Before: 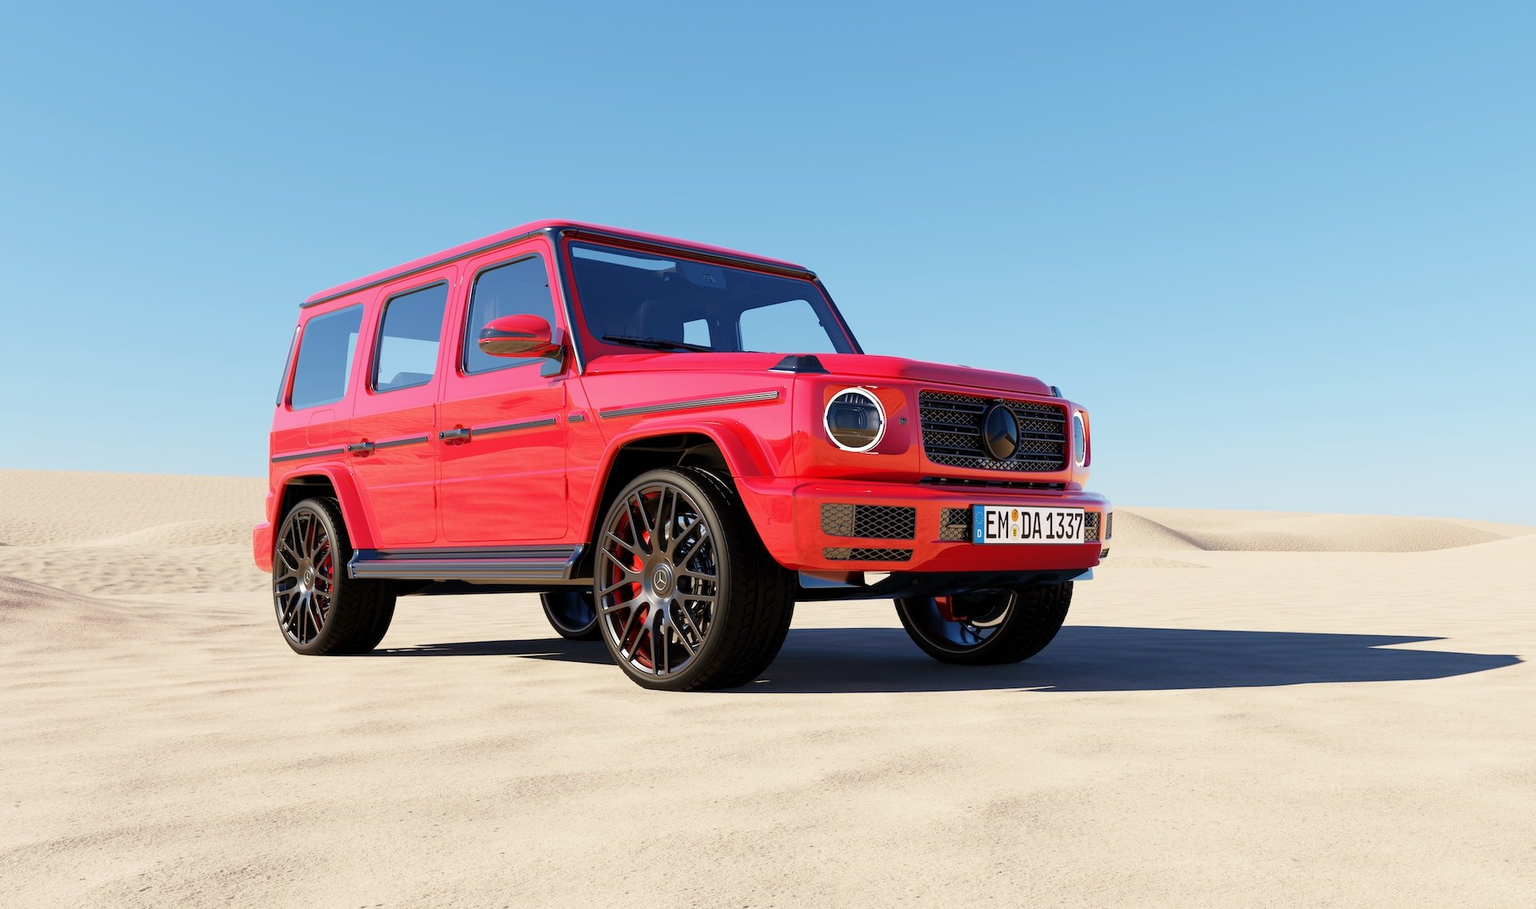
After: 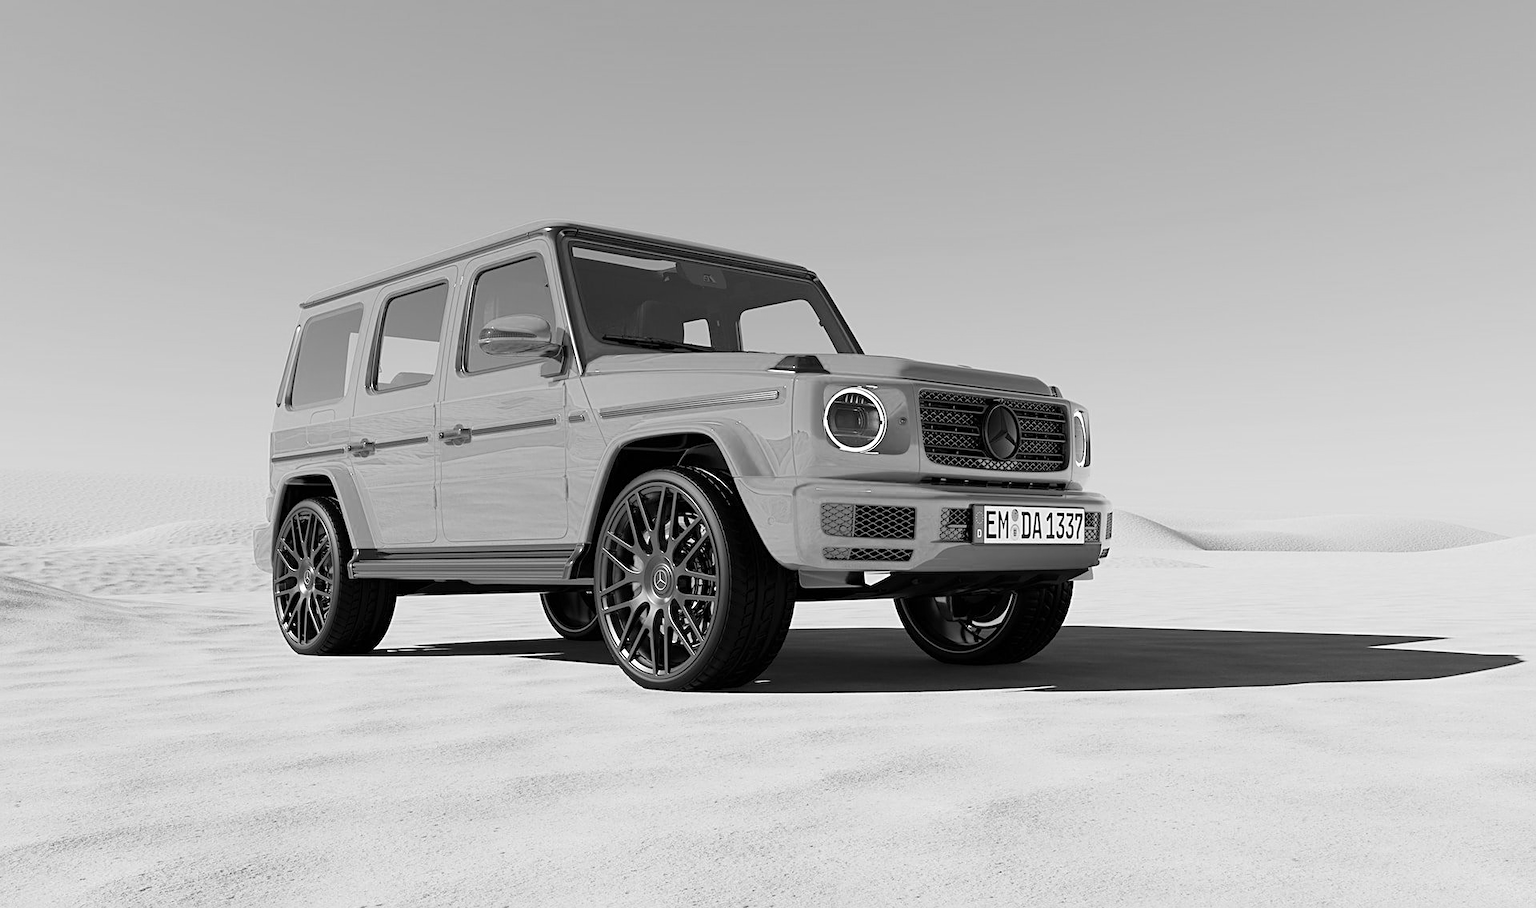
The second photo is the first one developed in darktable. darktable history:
color zones: curves: ch0 [(0.004, 0.588) (0.116, 0.636) (0.259, 0.476) (0.423, 0.464) (0.75, 0.5)]; ch1 [(0, 0) (0.143, 0) (0.286, 0) (0.429, 0) (0.571, 0) (0.714, 0) (0.857, 0)]
color correction: highlights a* -20.17, highlights b* 20.27, shadows a* 20.03, shadows b* -20.46, saturation 0.43
rgb levels: mode RGB, independent channels, levels [[0, 0.474, 1], [0, 0.5, 1], [0, 0.5, 1]]
sharpen: on, module defaults
